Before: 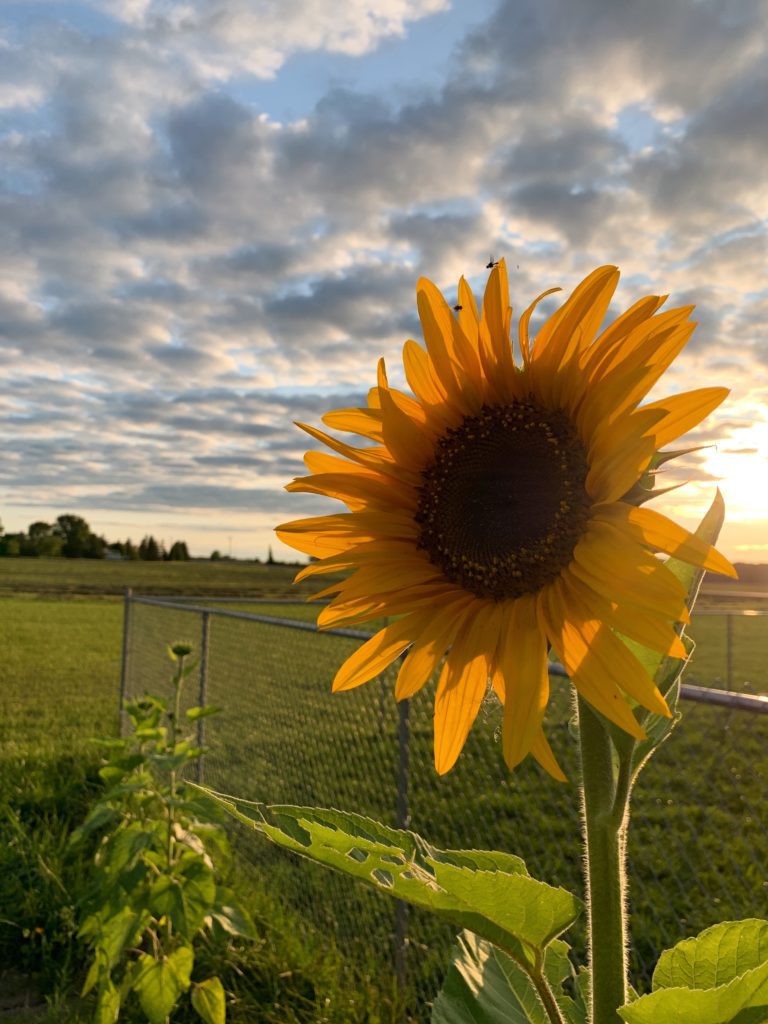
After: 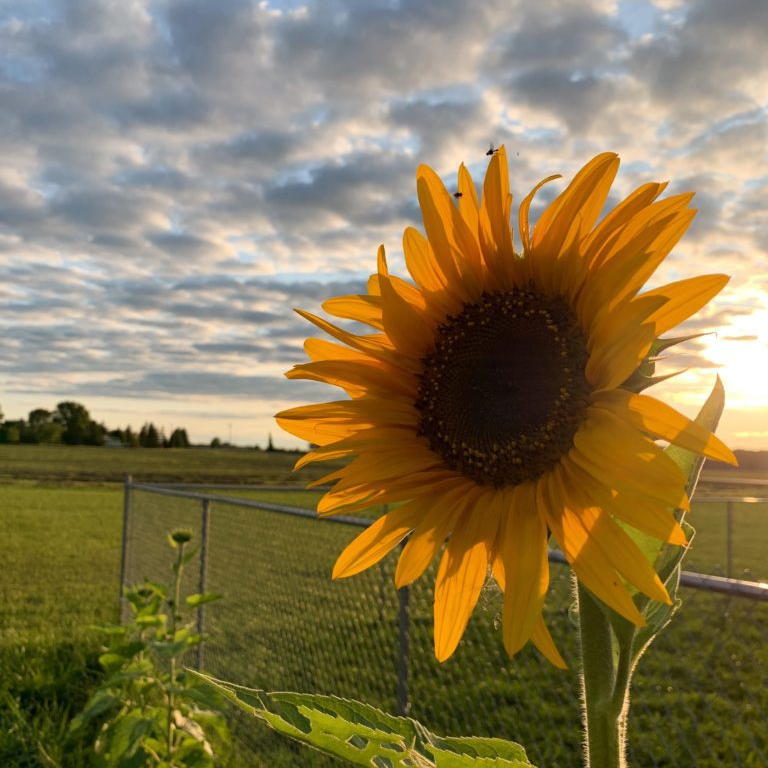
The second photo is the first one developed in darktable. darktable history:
crop: top 11.04%, bottom 13.938%
